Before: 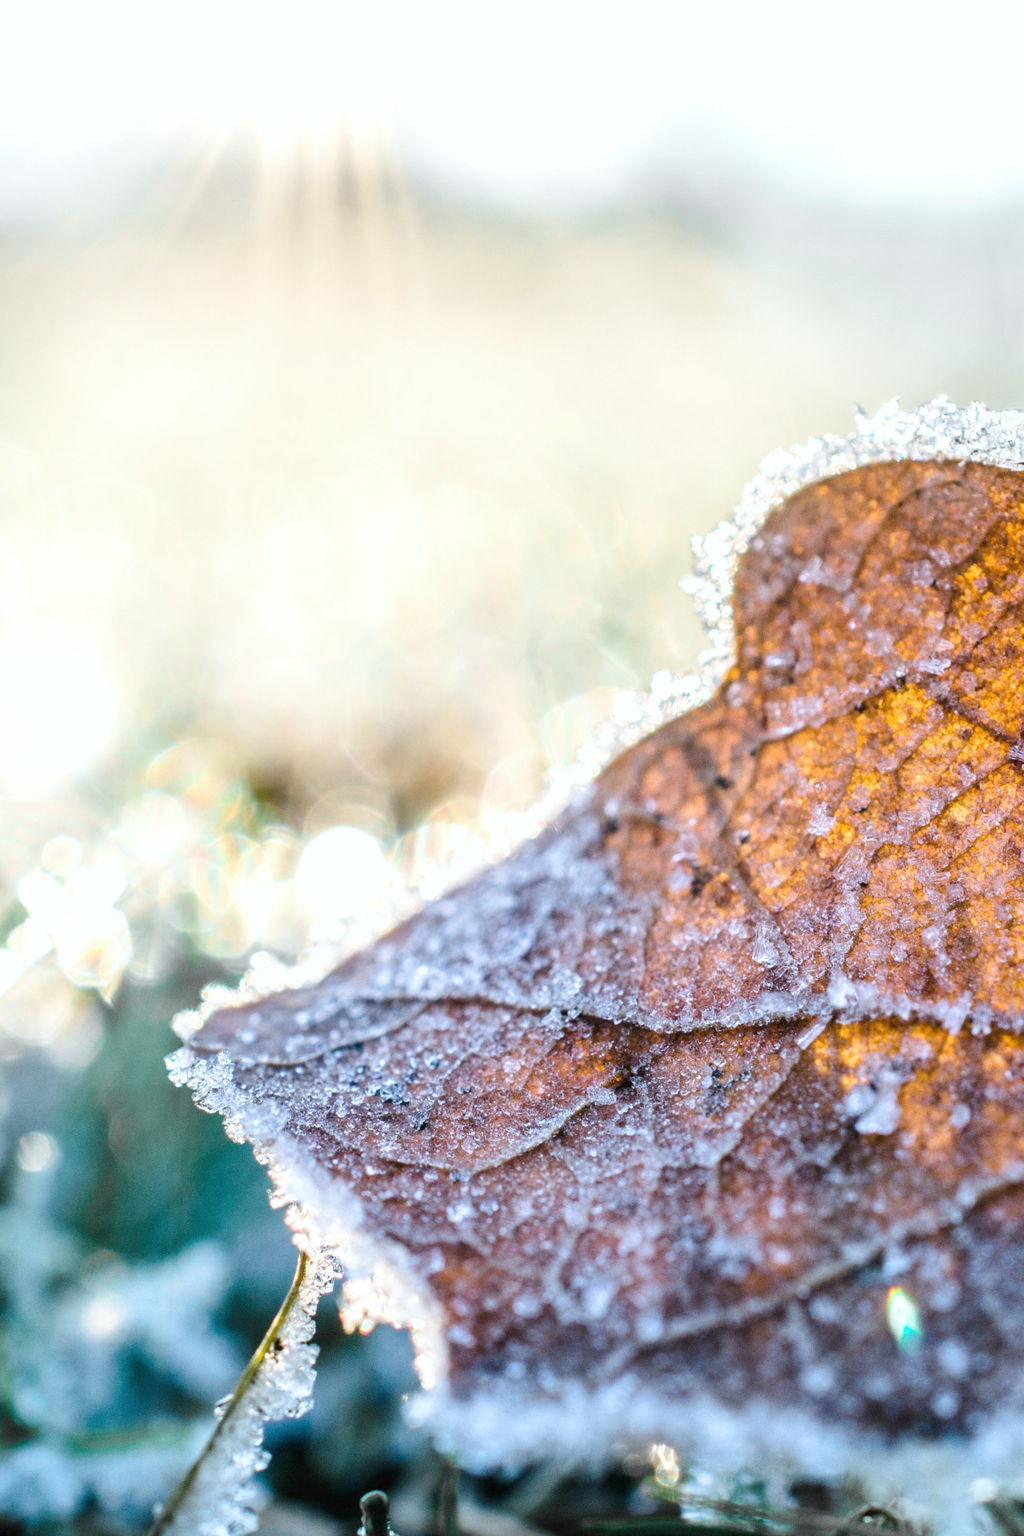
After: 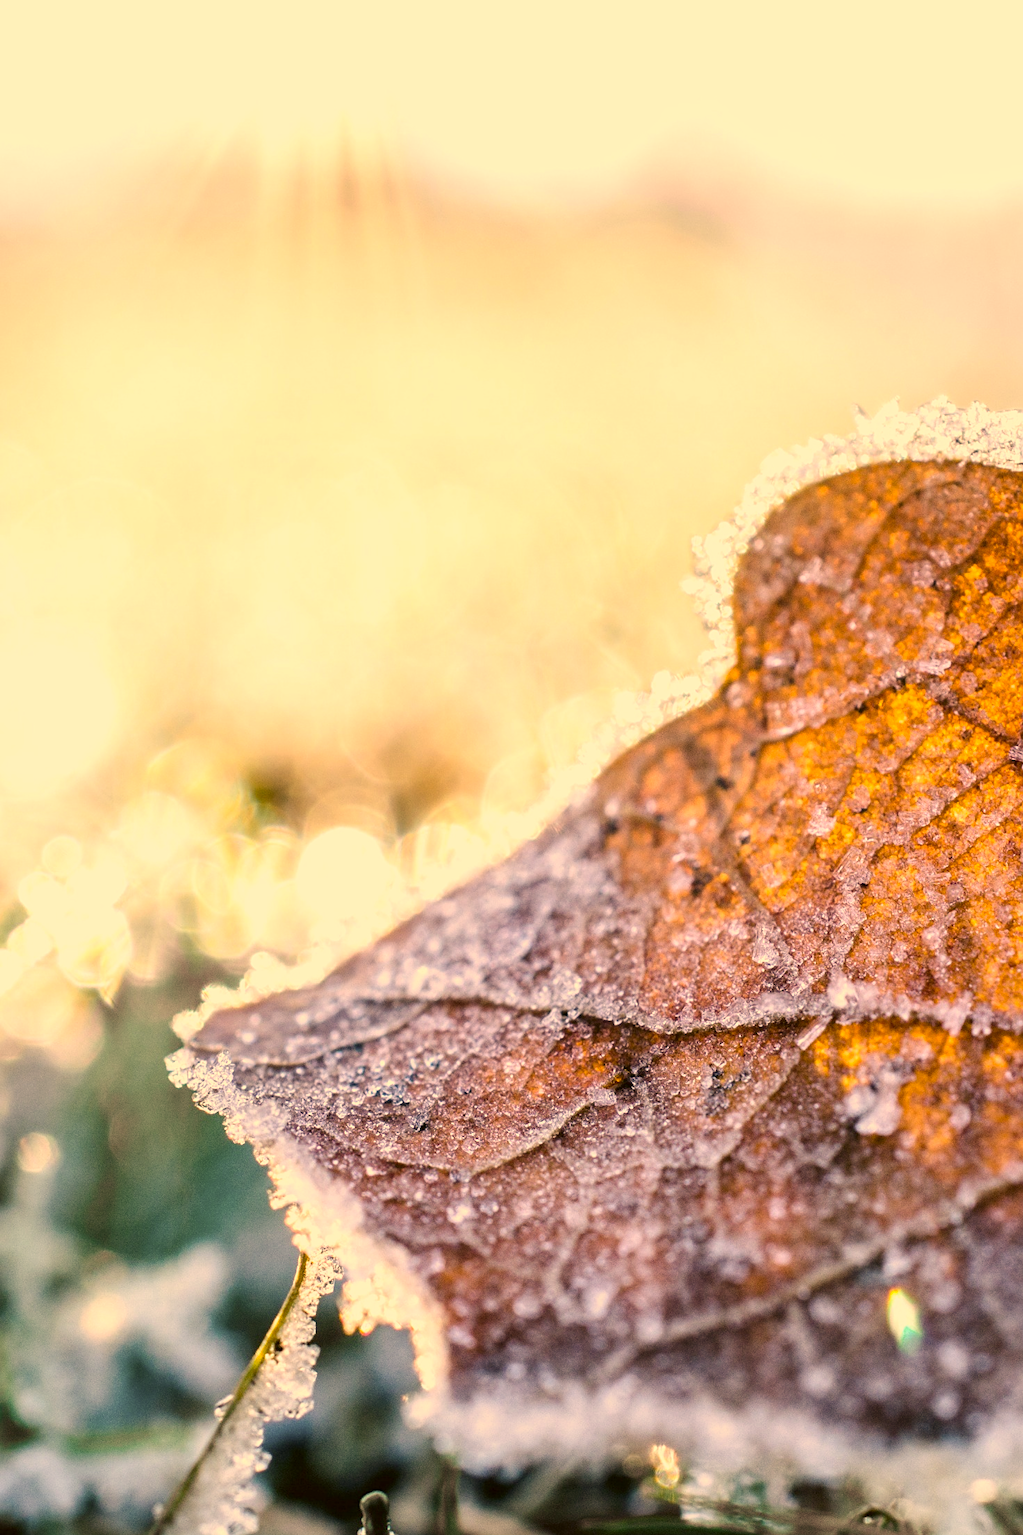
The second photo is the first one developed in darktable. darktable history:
sharpen: amount 0.2
color correction: highlights a* 17.94, highlights b* 35.39, shadows a* 1.48, shadows b* 6.42, saturation 1.01
